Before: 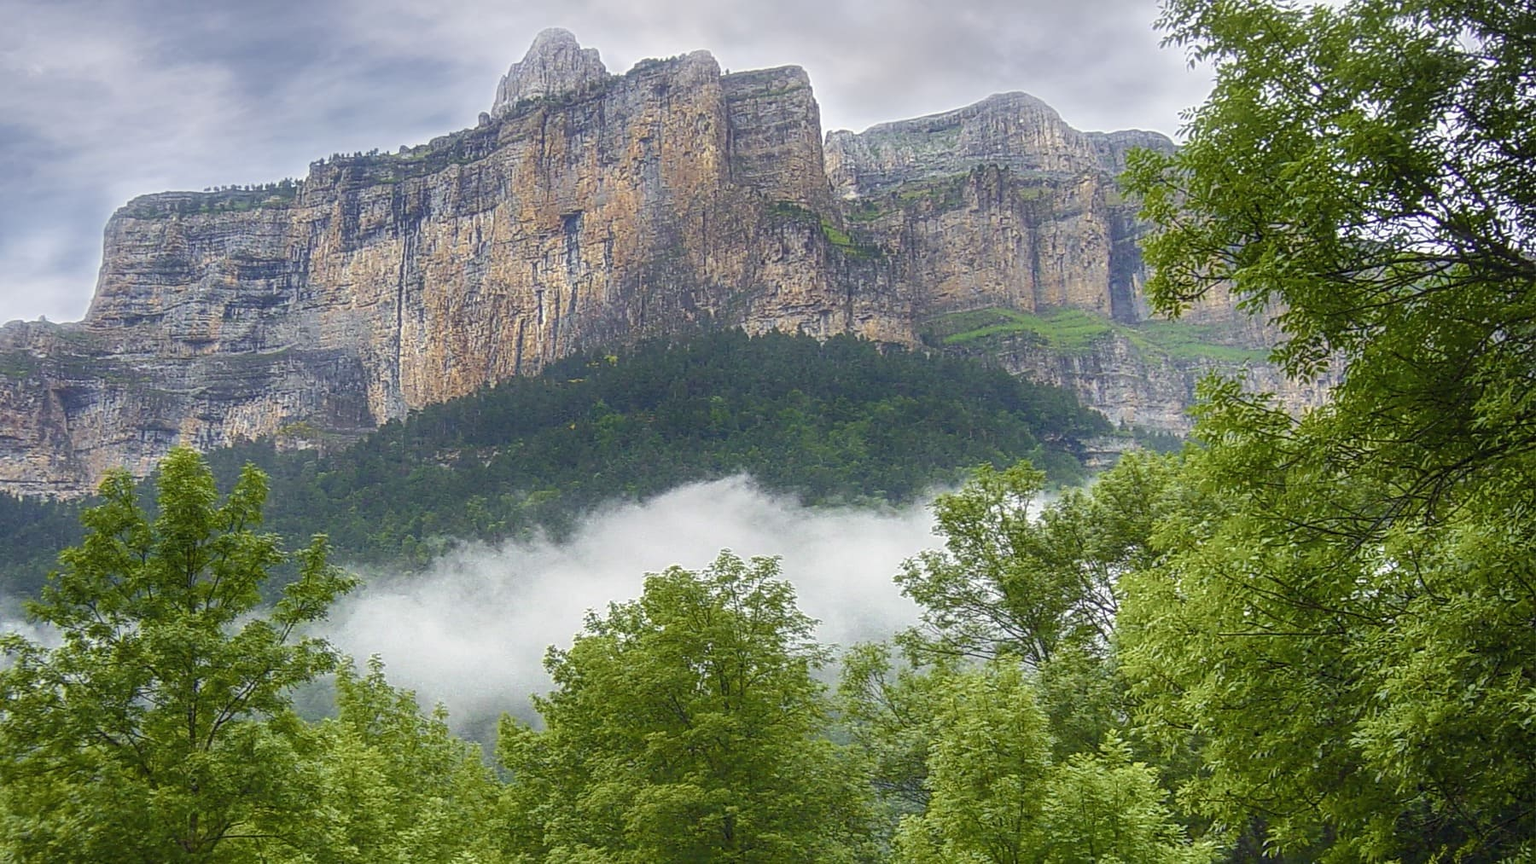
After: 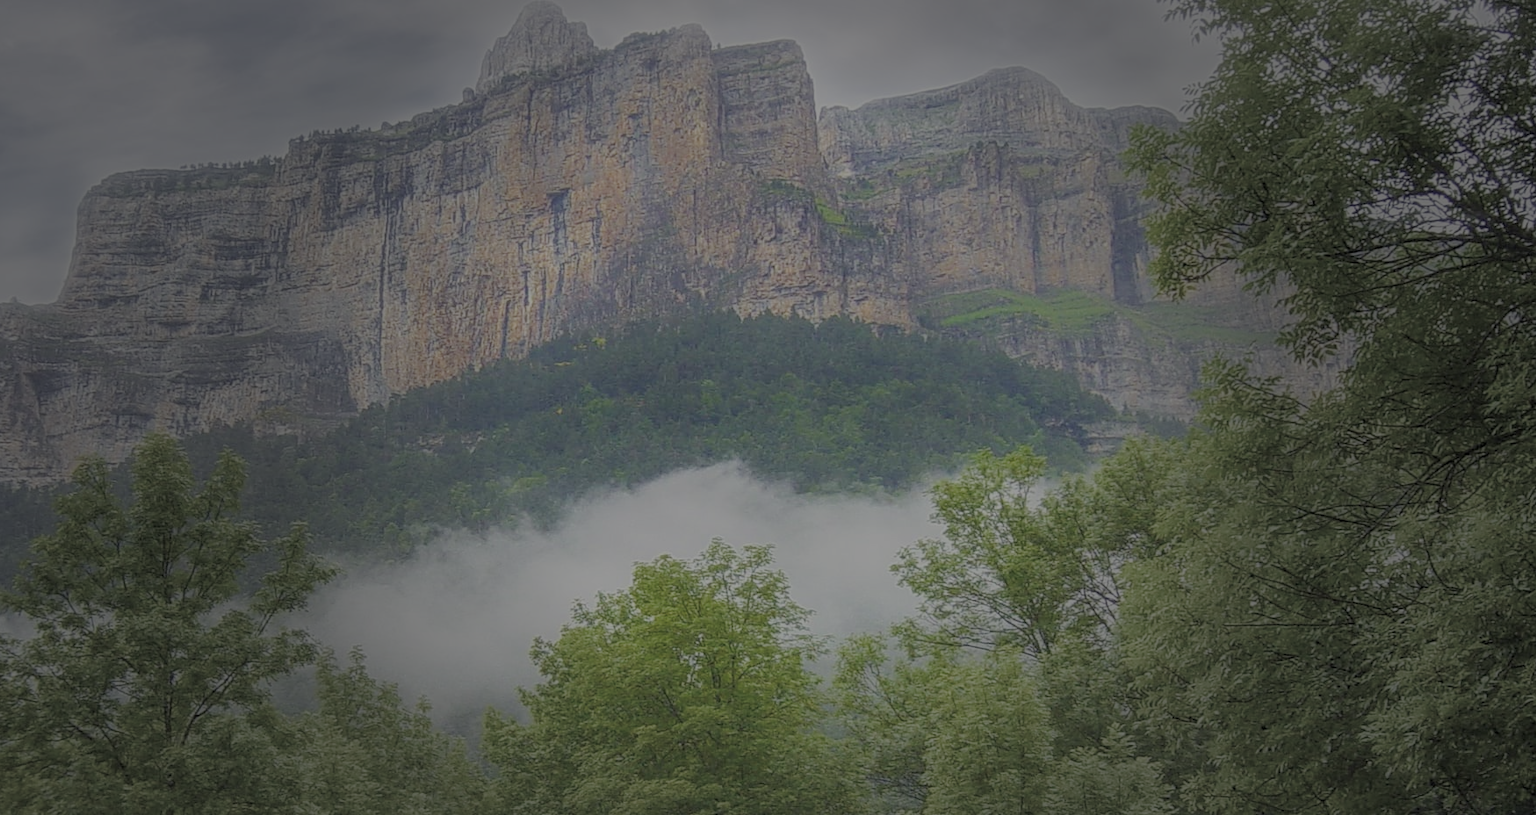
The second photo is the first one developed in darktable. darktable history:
crop: left 1.917%, top 3.255%, right 0.871%, bottom 4.957%
filmic rgb: black relative exposure -13.91 EV, white relative exposure 7.99 EV, hardness 3.75, latitude 50.08%, contrast 0.511, preserve chrominance max RGB
exposure: exposure -0.59 EV, compensate highlight preservation false
vignetting: fall-off start 32.1%, fall-off radius 33.41%, unbound false
